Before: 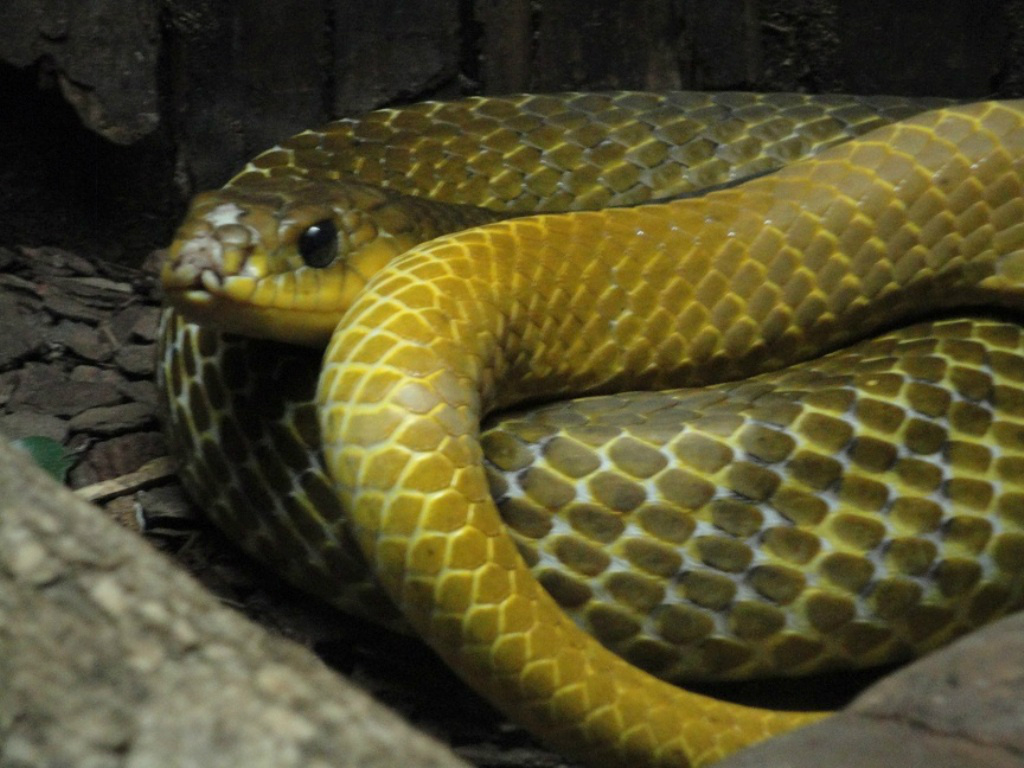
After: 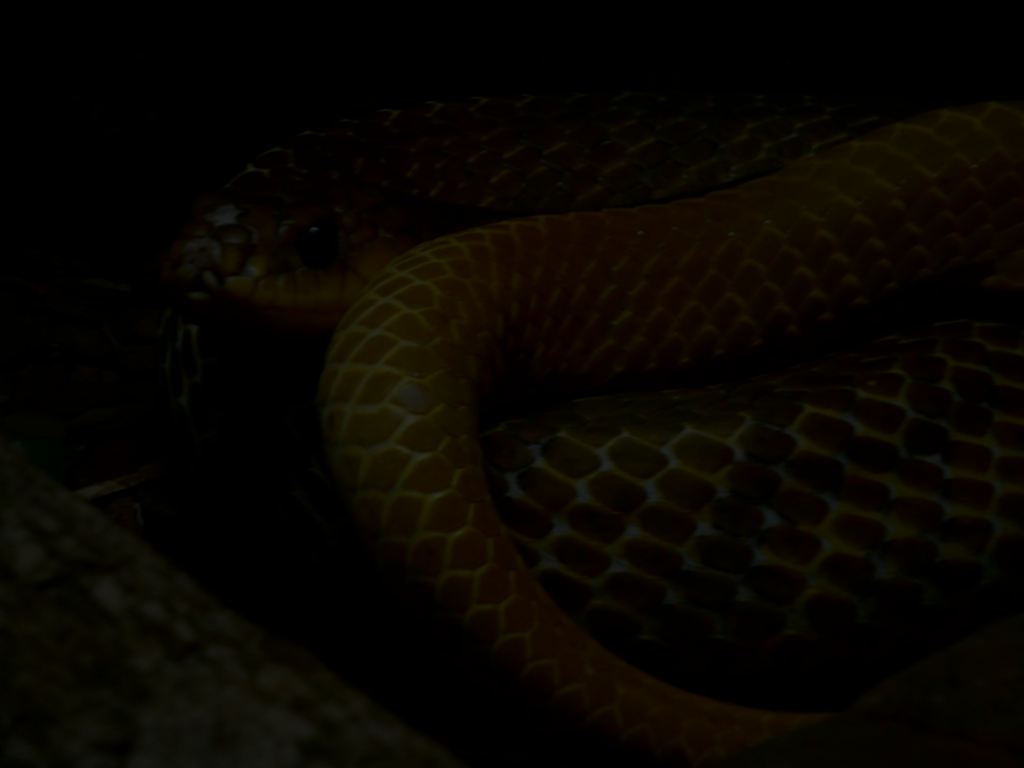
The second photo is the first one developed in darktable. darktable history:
contrast brightness saturation: contrast 0.09, brightness -0.59, saturation 0.17
color zones: curves: ch0 [(0, 0.6) (0.129, 0.508) (0.193, 0.483) (0.429, 0.5) (0.571, 0.5) (0.714, 0.5) (0.857, 0.5) (1, 0.6)]; ch1 [(0, 0.481) (0.112, 0.245) (0.213, 0.223) (0.429, 0.233) (0.571, 0.231) (0.683, 0.242) (0.857, 0.296) (1, 0.481)]
exposure: exposure -2.446 EV, compensate highlight preservation false
